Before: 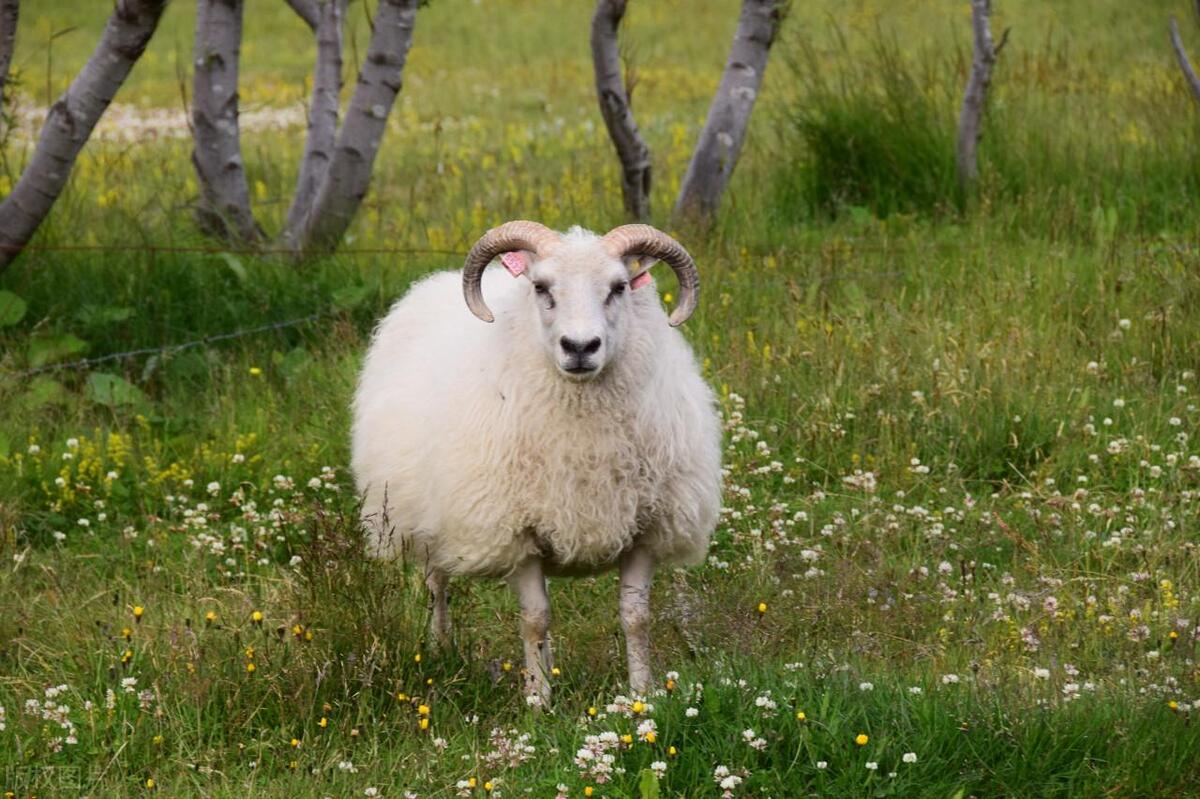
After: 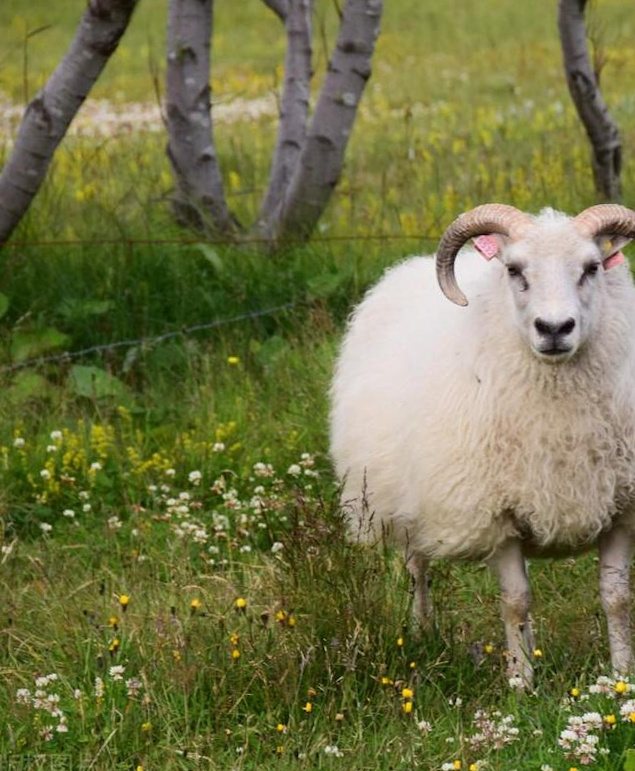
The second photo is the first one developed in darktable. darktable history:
crop: left 0.587%, right 45.588%, bottom 0.086%
rotate and perspective: rotation -1.32°, lens shift (horizontal) -0.031, crop left 0.015, crop right 0.985, crop top 0.047, crop bottom 0.982
